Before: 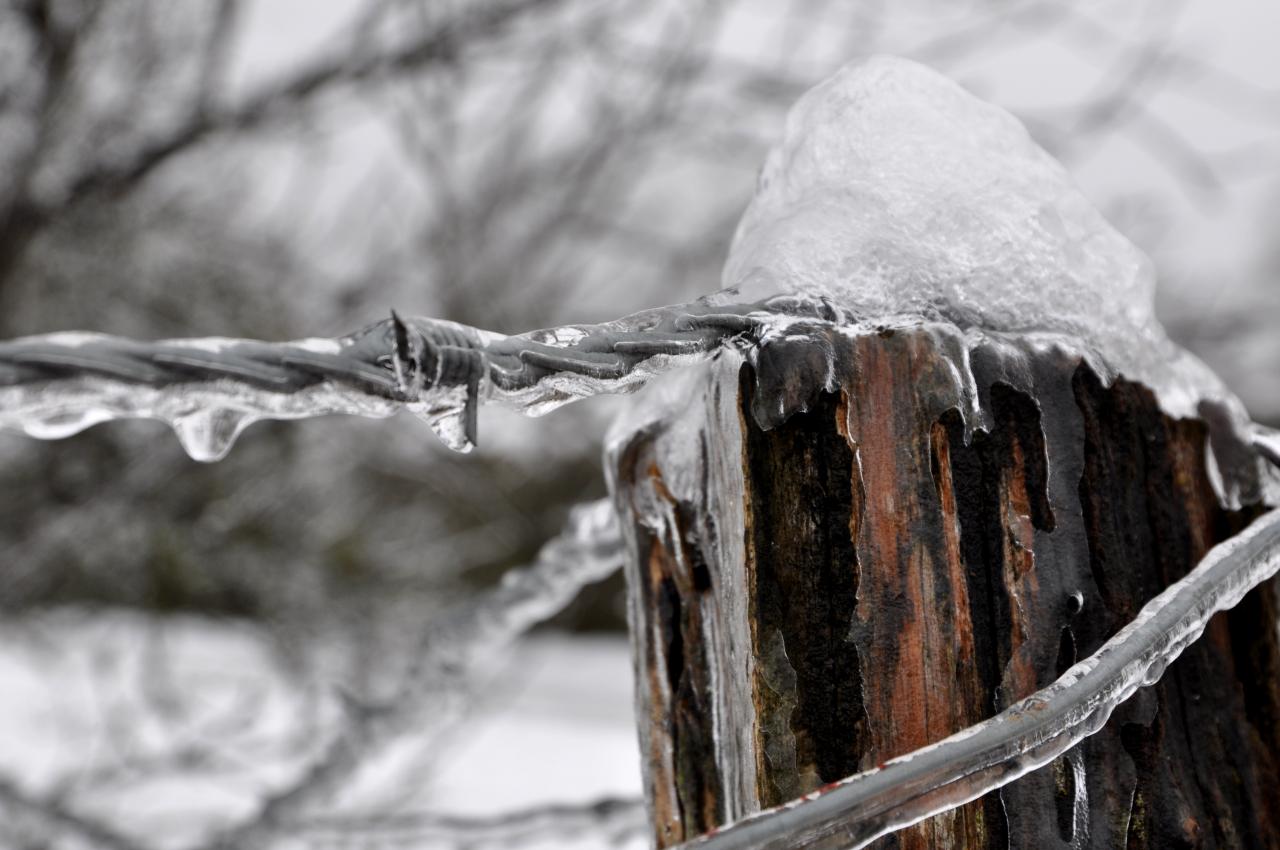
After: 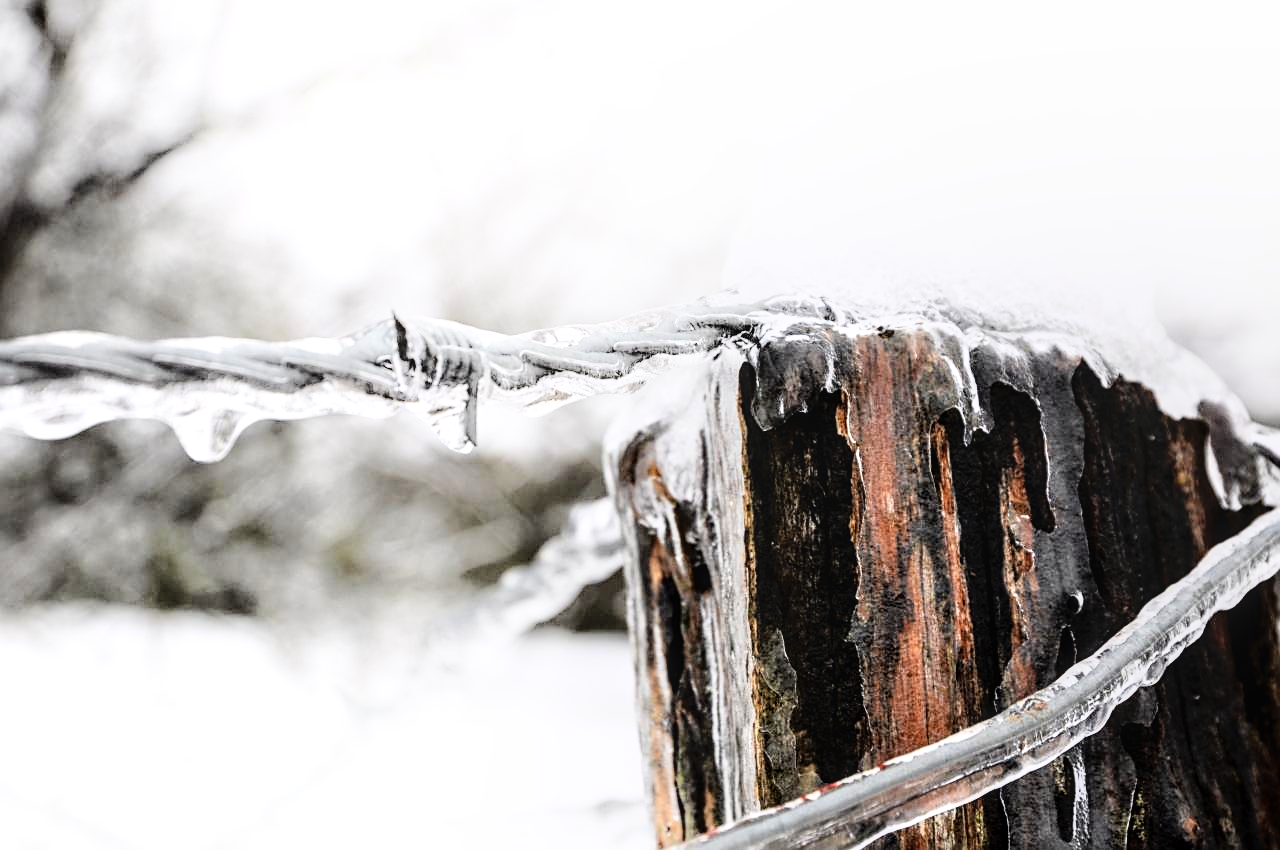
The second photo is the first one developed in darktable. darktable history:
local contrast: on, module defaults
shadows and highlights: shadows -21.24, highlights 98.18, soften with gaussian
base curve: curves: ch0 [(0, 0) (0.012, 0.01) (0.073, 0.168) (0.31, 0.711) (0.645, 0.957) (1, 1)]
sharpen: on, module defaults
